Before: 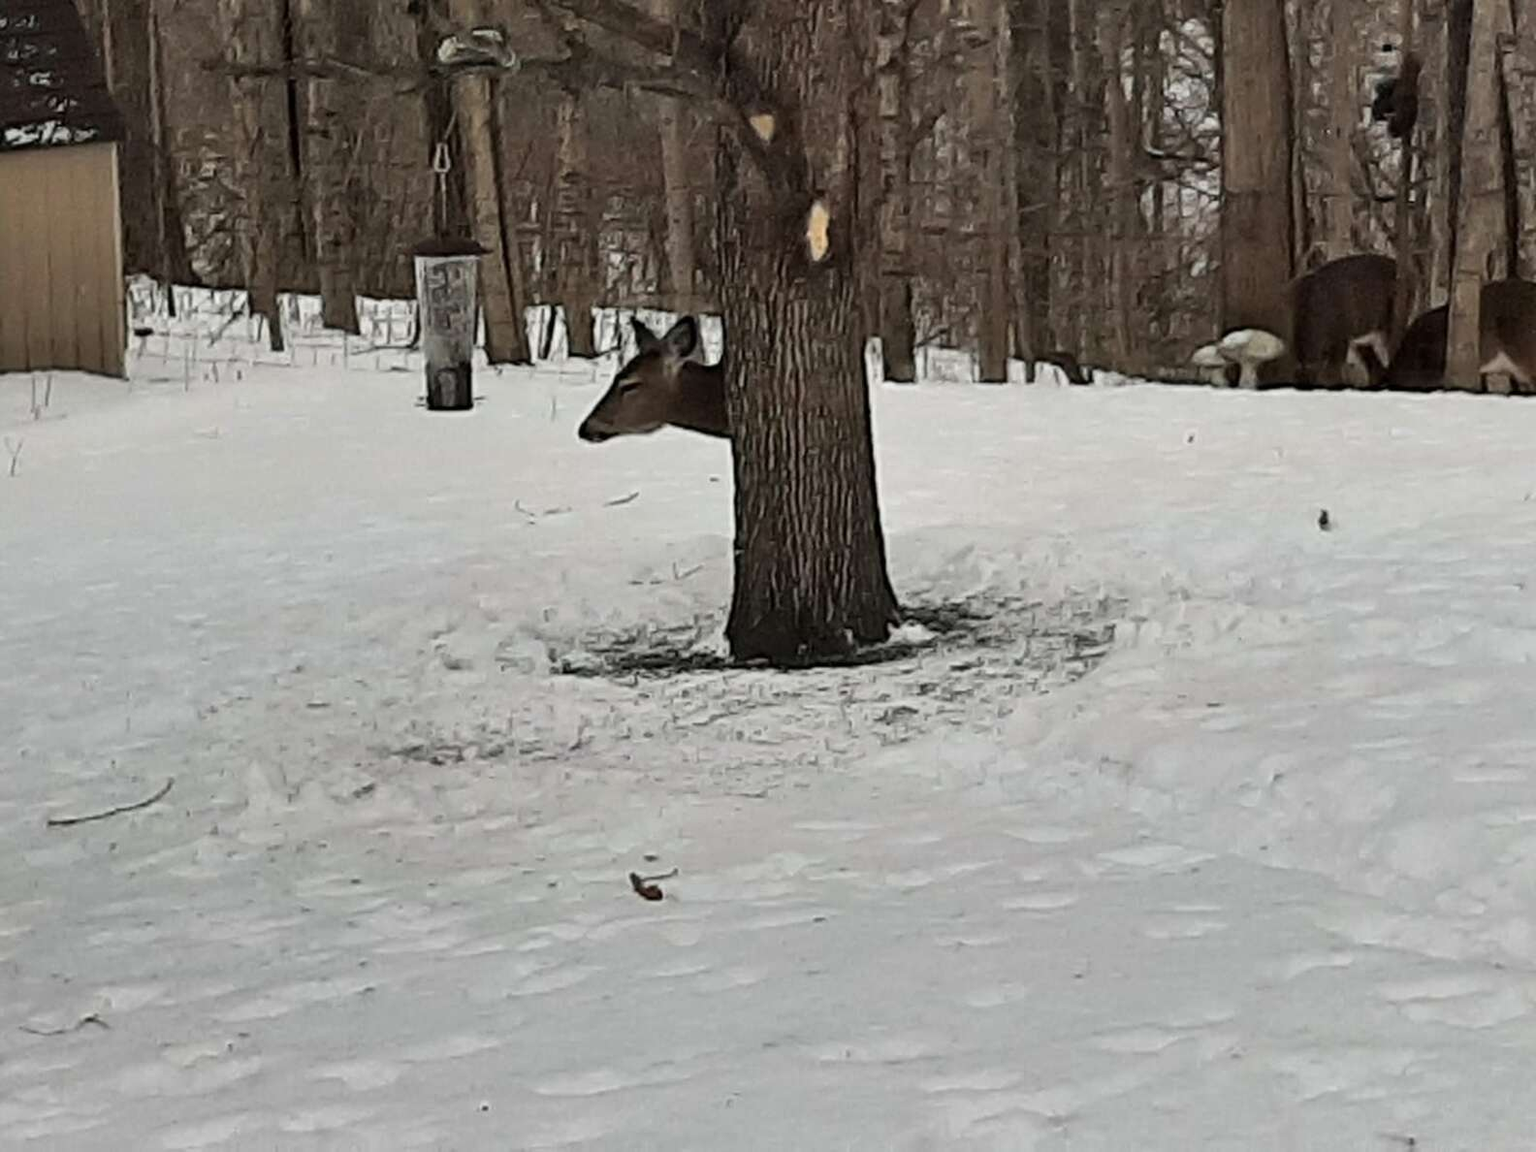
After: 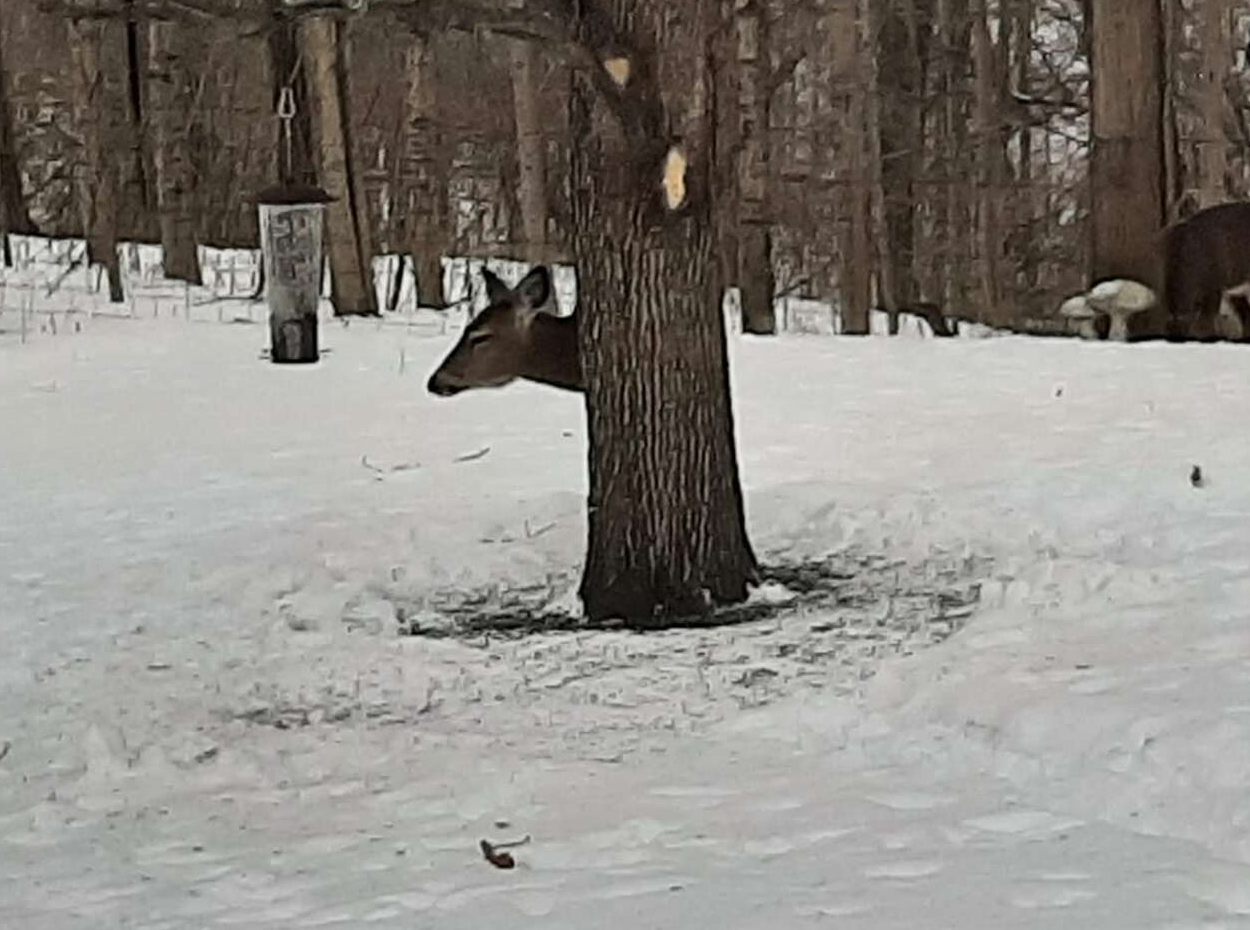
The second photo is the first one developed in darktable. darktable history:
crop and rotate: left 10.725%, top 5.074%, right 10.351%, bottom 16.571%
